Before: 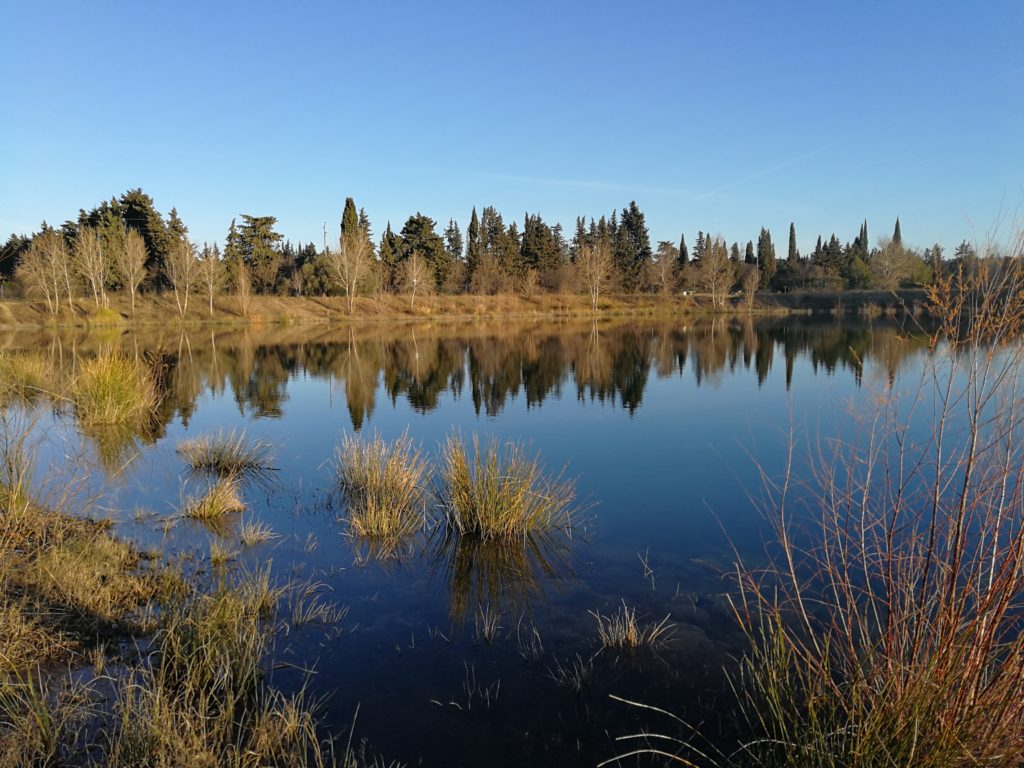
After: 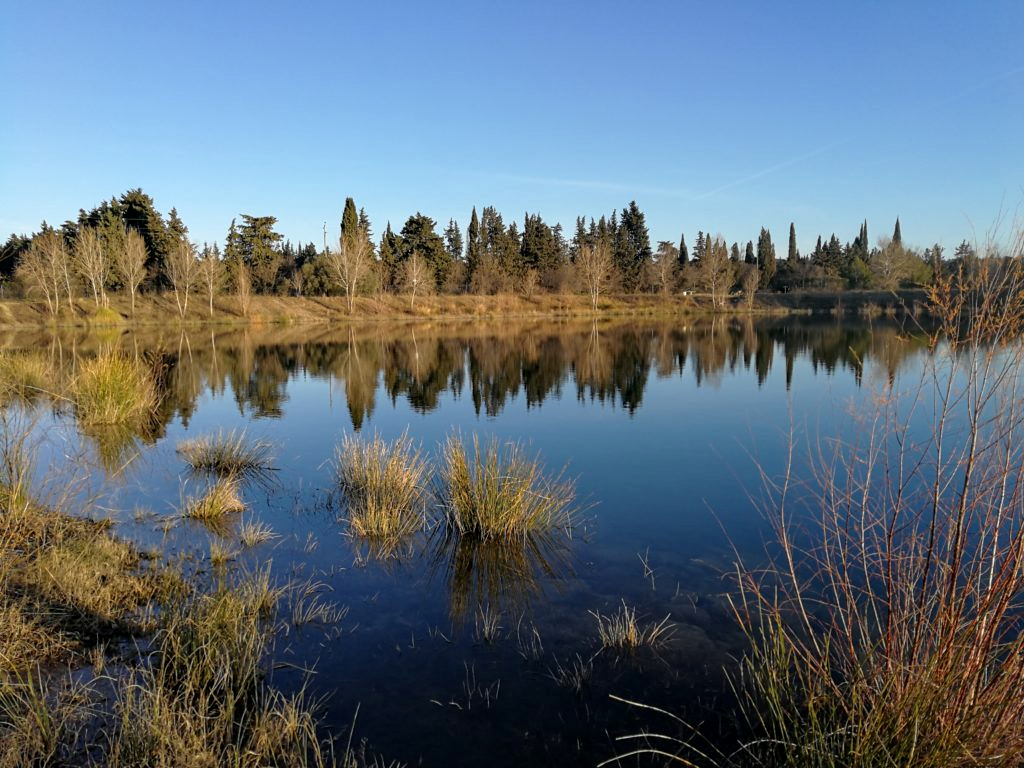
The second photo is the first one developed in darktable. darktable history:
local contrast: highlights 100%, shadows 100%, detail 120%, midtone range 0.2
contrast equalizer: octaves 7, y [[0.6 ×6], [0.55 ×6], [0 ×6], [0 ×6], [0 ×6]], mix 0.15
